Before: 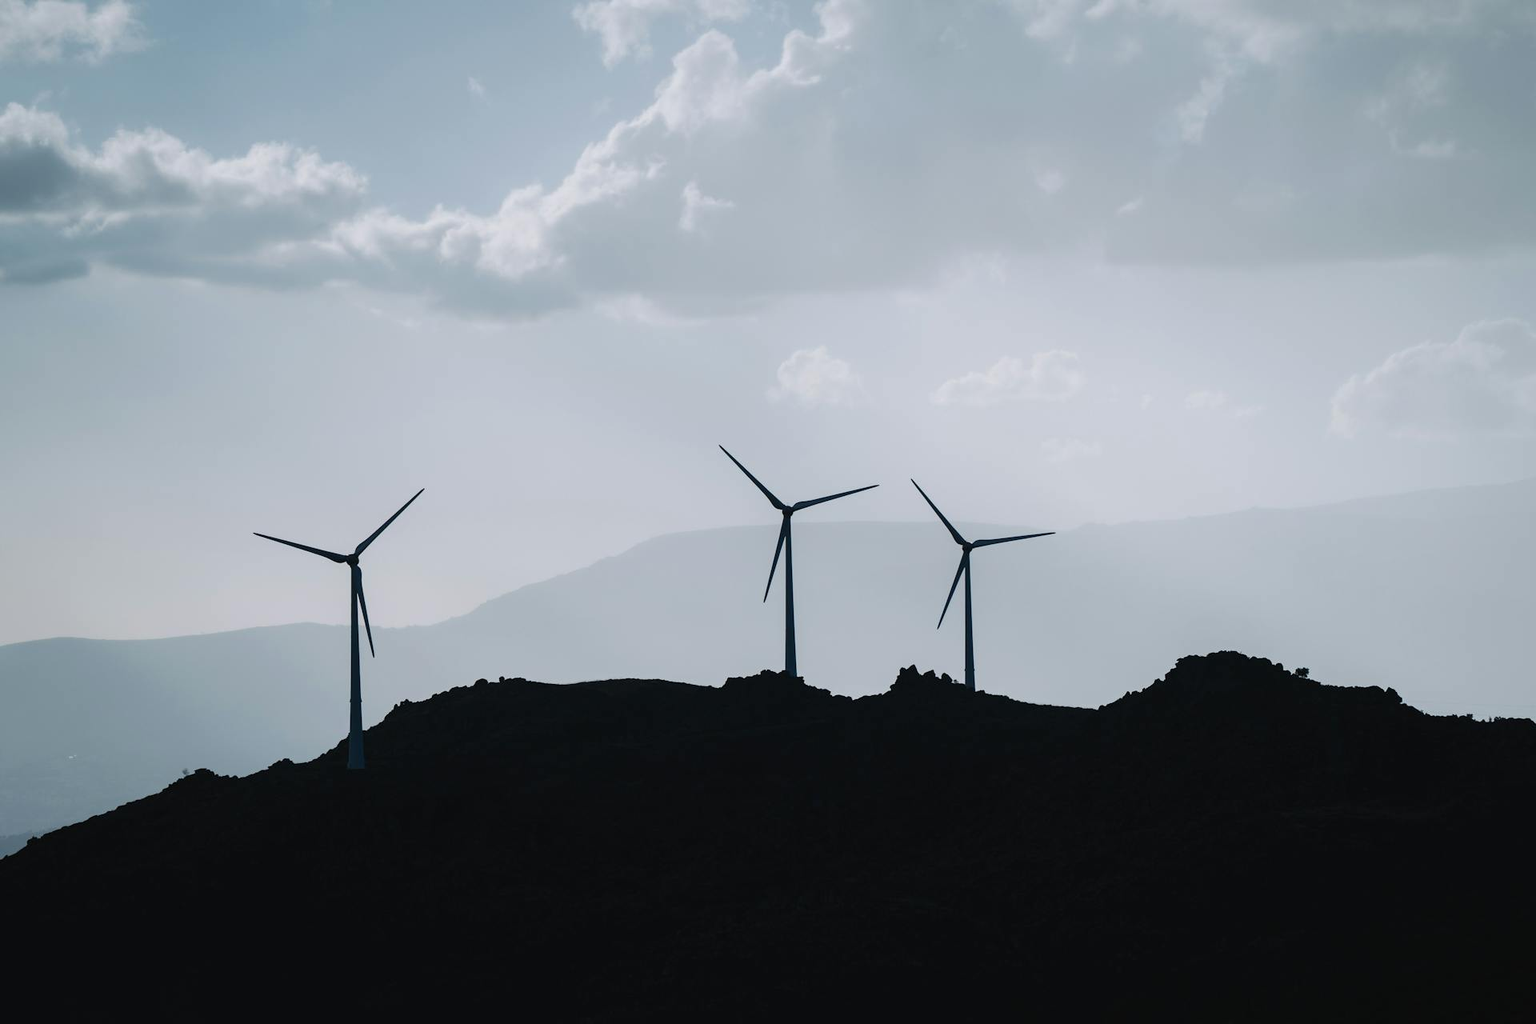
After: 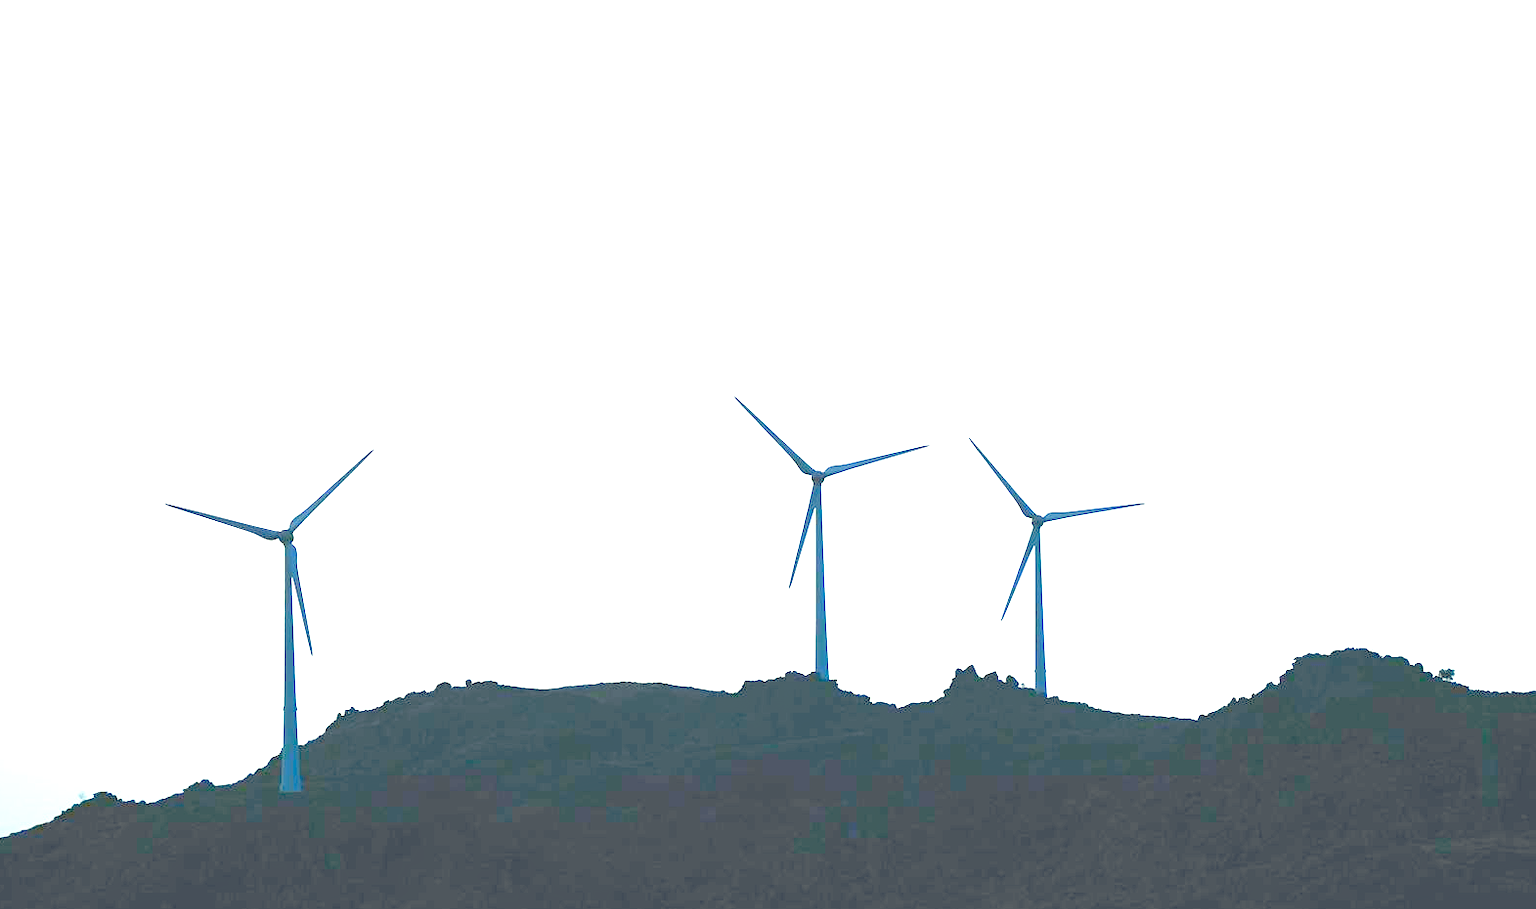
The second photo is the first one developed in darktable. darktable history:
tone curve: curves: ch0 [(0, 0) (0.003, 0.022) (0.011, 0.025) (0.025, 0.032) (0.044, 0.055) (0.069, 0.089) (0.1, 0.133) (0.136, 0.18) (0.177, 0.231) (0.224, 0.291) (0.277, 0.35) (0.335, 0.42) (0.399, 0.496) (0.468, 0.561) (0.543, 0.632) (0.623, 0.706) (0.709, 0.783) (0.801, 0.865) (0.898, 0.947) (1, 1)], preserve colors none
crop: left 7.739%, top 11.856%, right 10.407%, bottom 15.456%
contrast equalizer: octaves 7, y [[0.5, 0.542, 0.583, 0.625, 0.667, 0.708], [0.5 ×6], [0.5 ×6], [0 ×6], [0 ×6]], mix -0.219
levels: levels [0.008, 0.318, 0.836]
exposure: exposure 1.475 EV, compensate highlight preservation false
color correction: highlights a* -4.47, highlights b* 7.28
